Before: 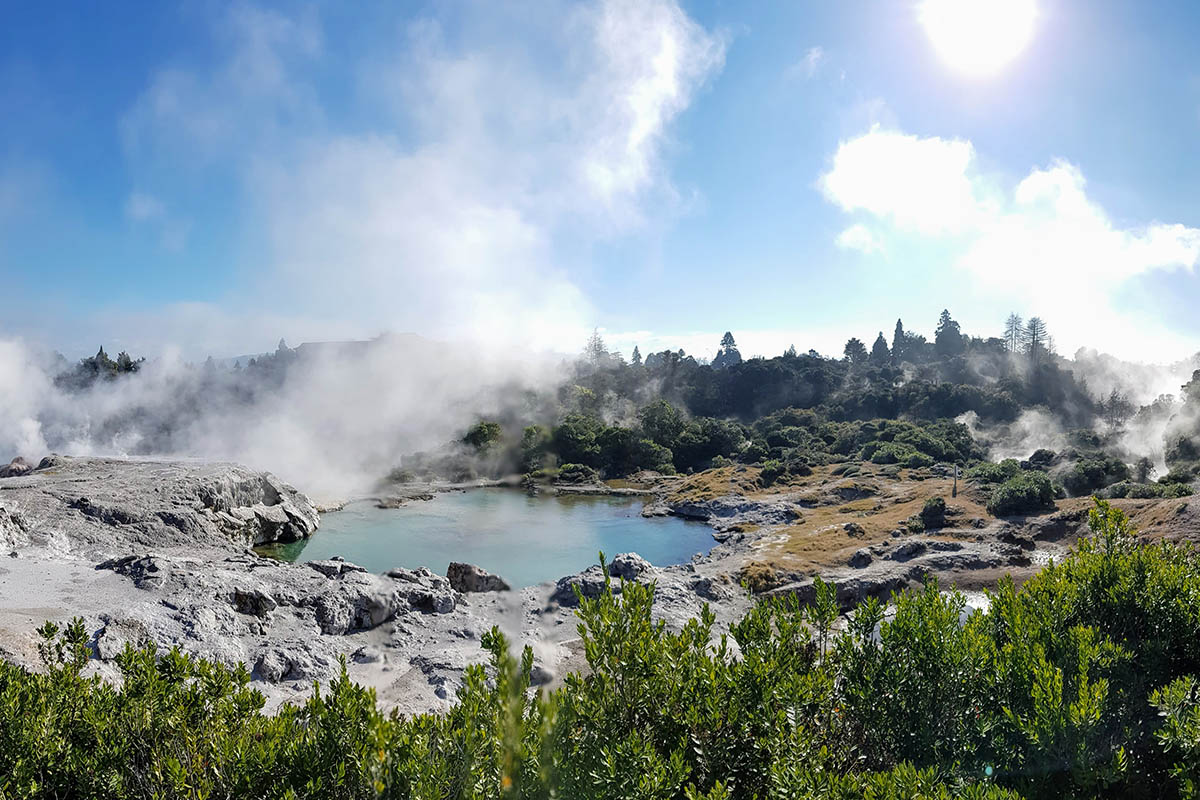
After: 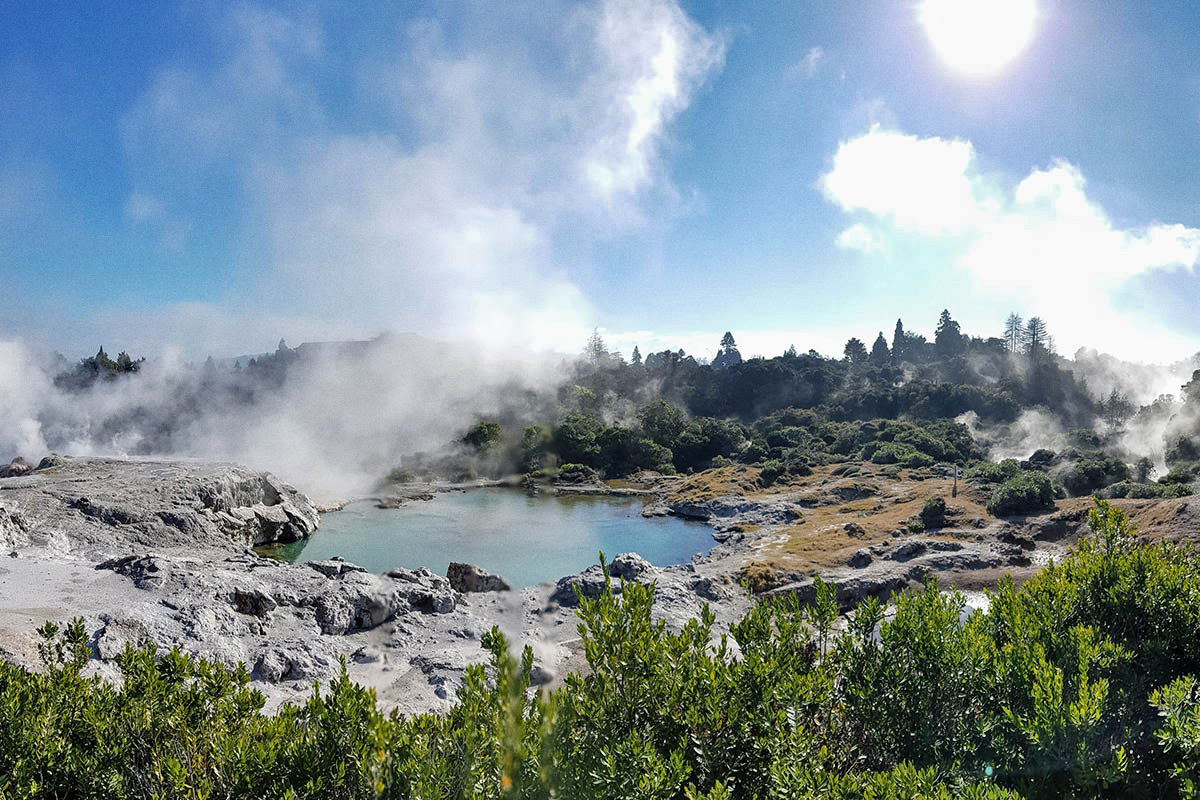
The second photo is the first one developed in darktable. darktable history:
shadows and highlights: soften with gaussian
grain: coarseness 0.09 ISO, strength 10%
